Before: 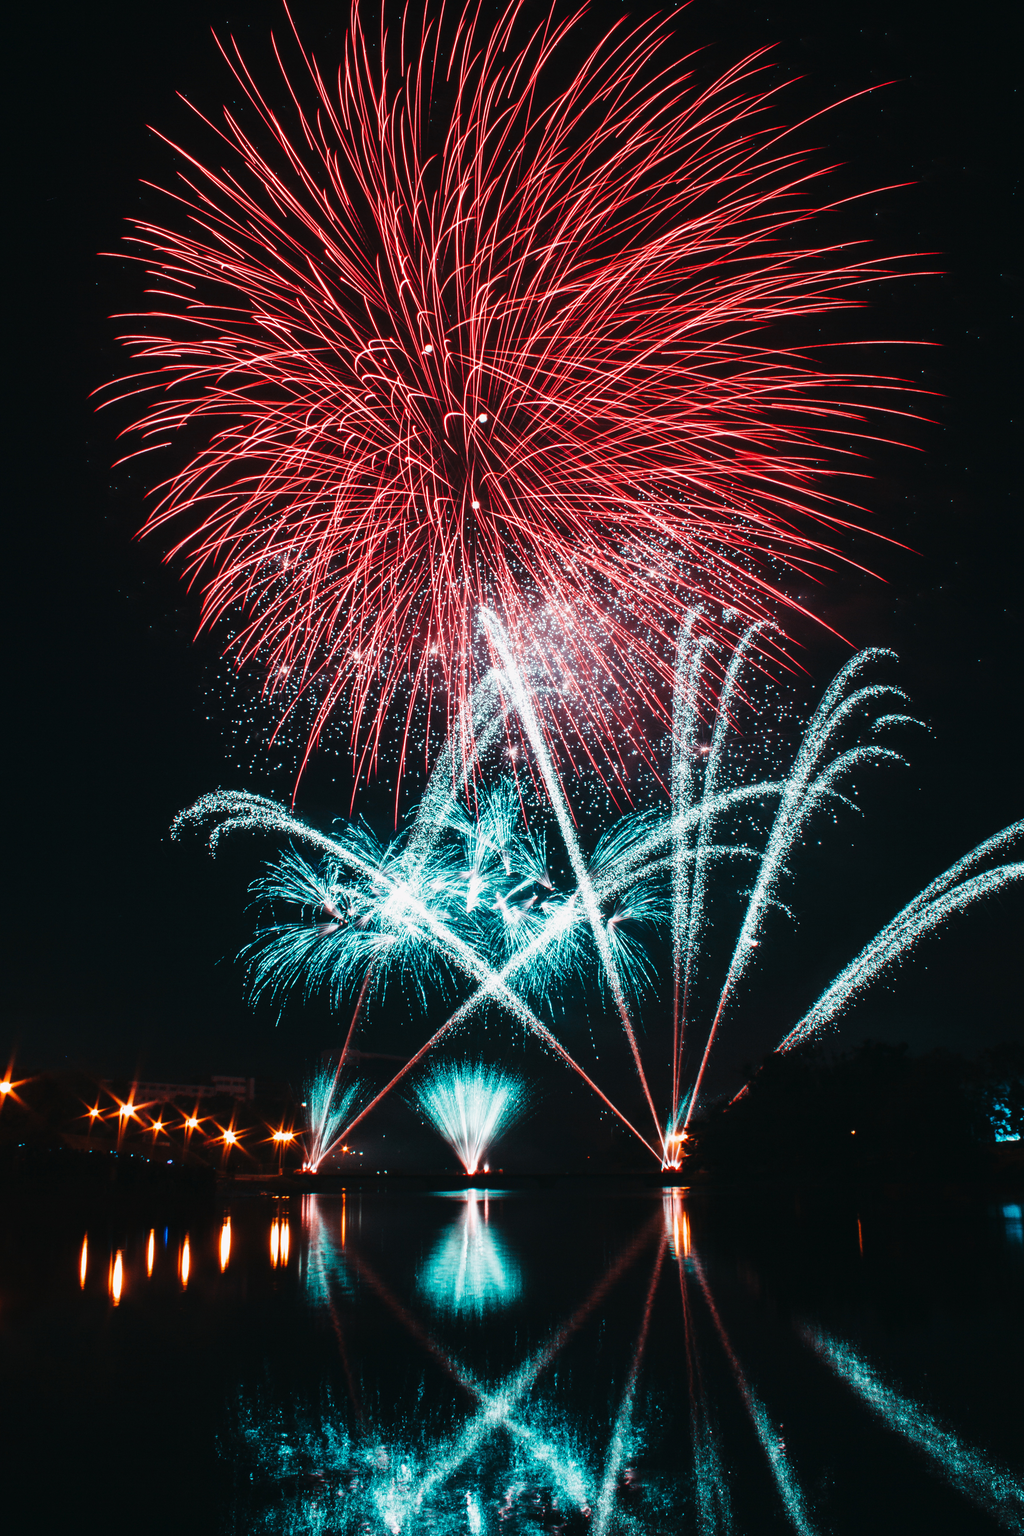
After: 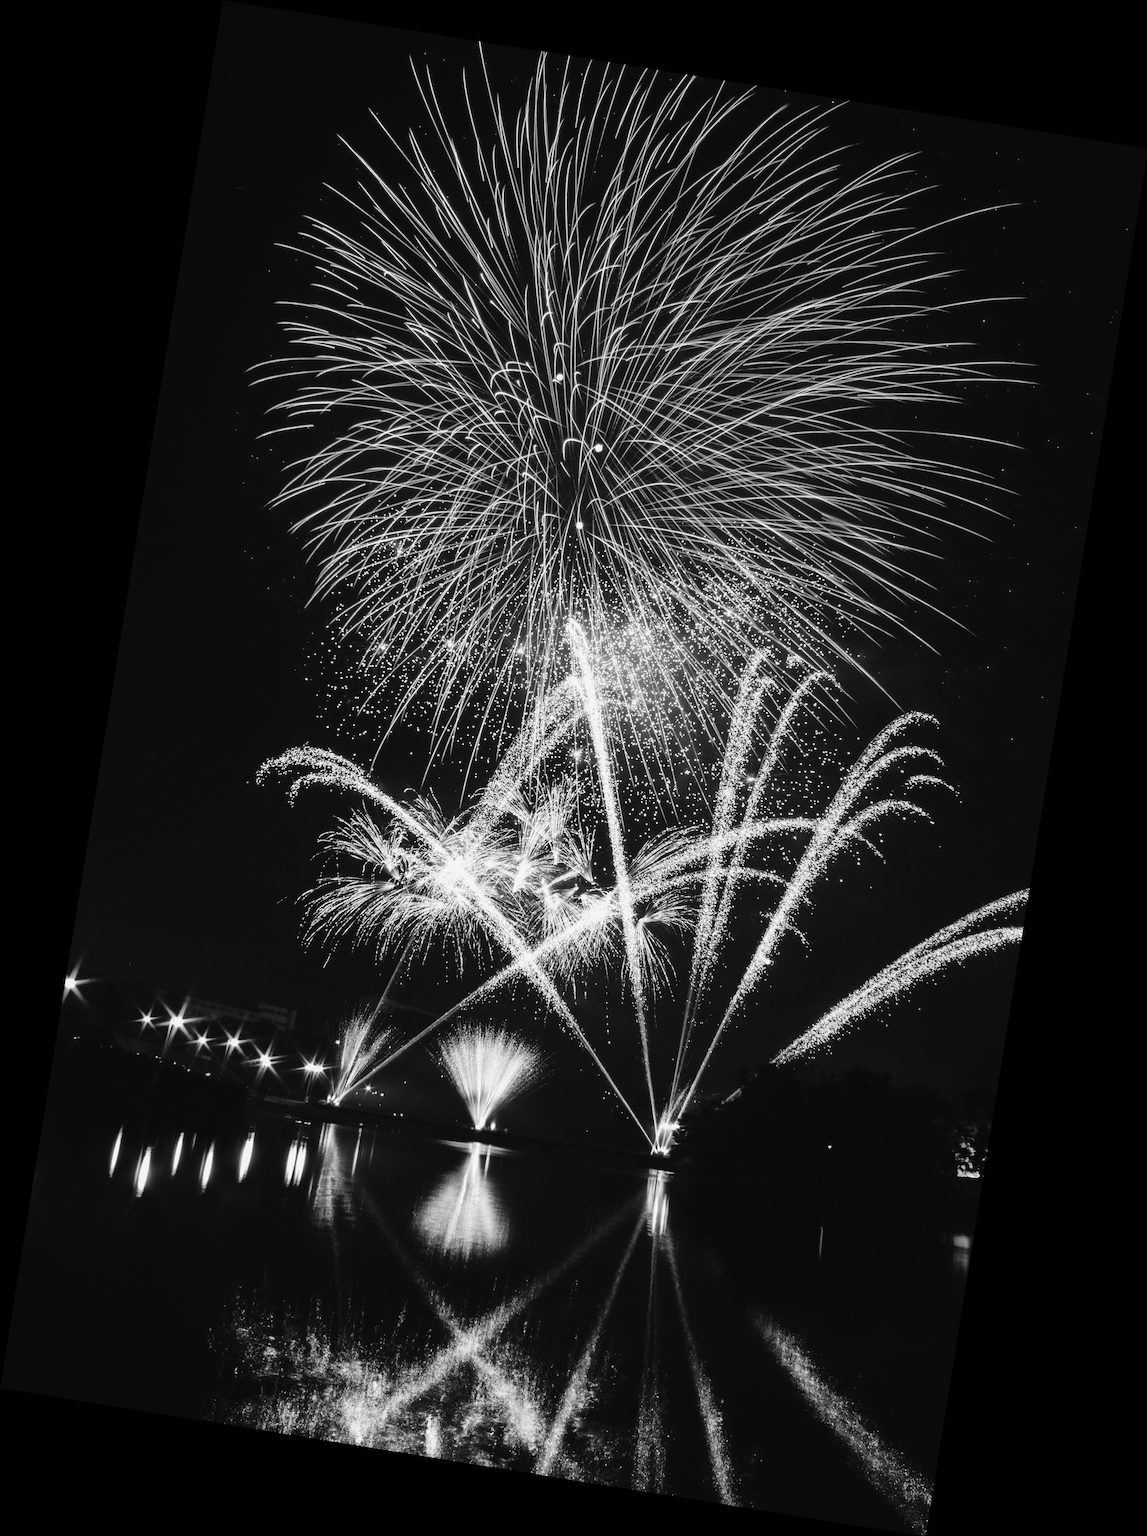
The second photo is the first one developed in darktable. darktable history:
rotate and perspective: rotation 9.12°, automatic cropping off
white balance: red 0.988, blue 1.017
monochrome: on, module defaults
